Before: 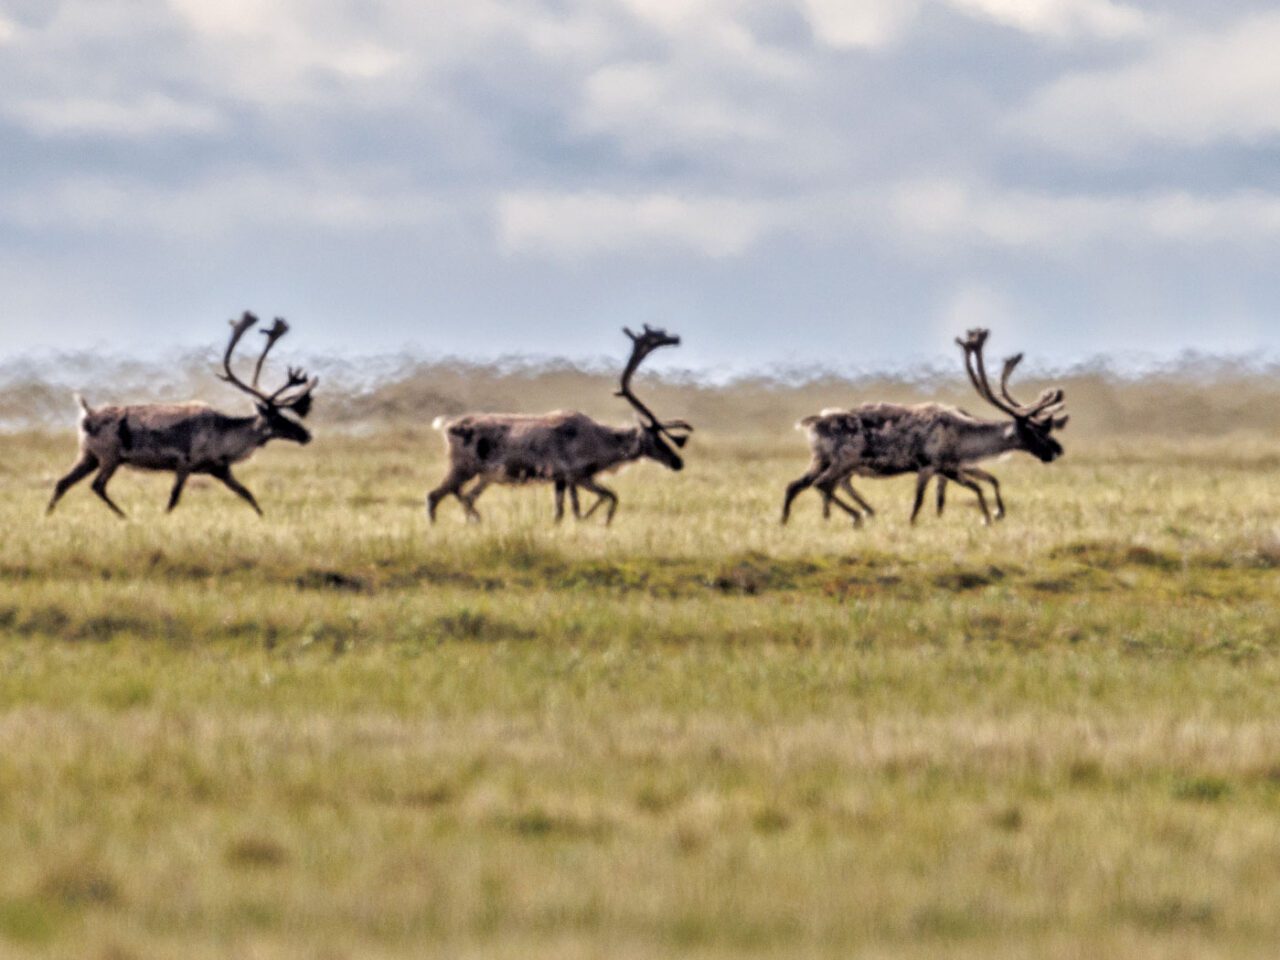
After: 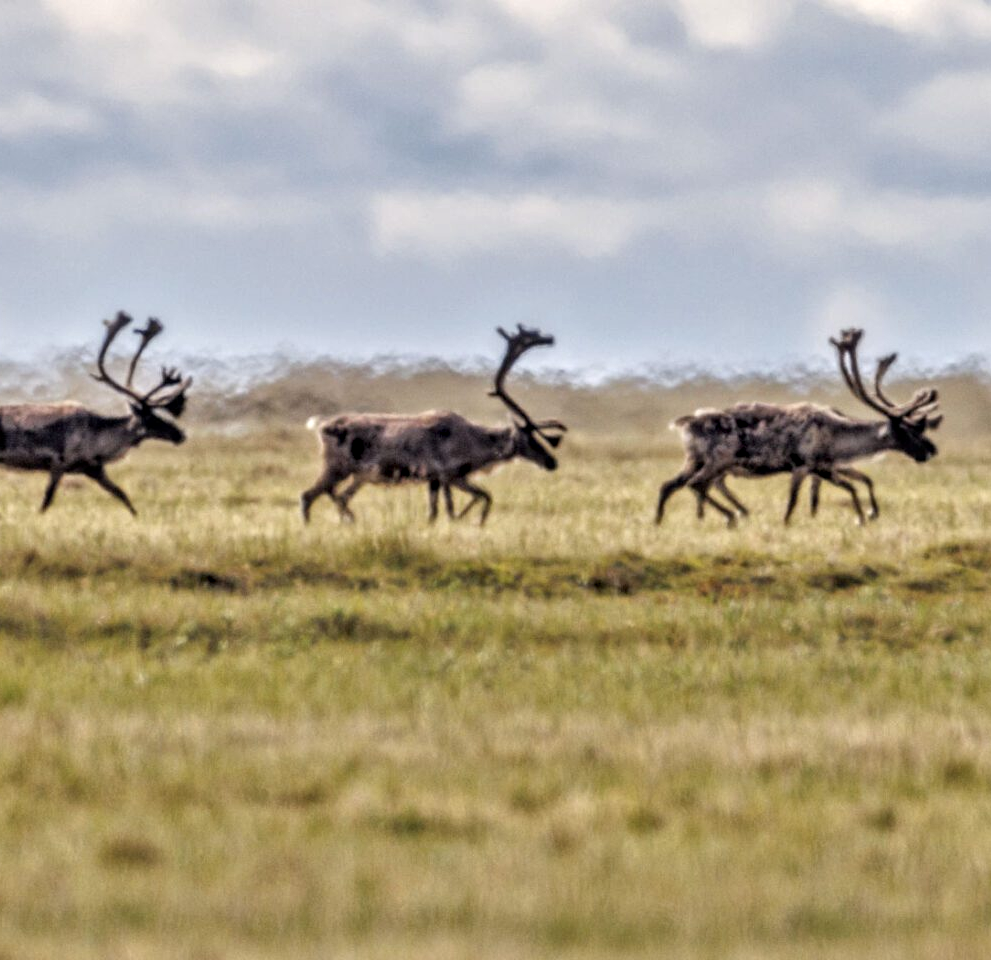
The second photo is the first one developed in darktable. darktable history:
local contrast: on, module defaults
crop: left 9.88%, right 12.664%
